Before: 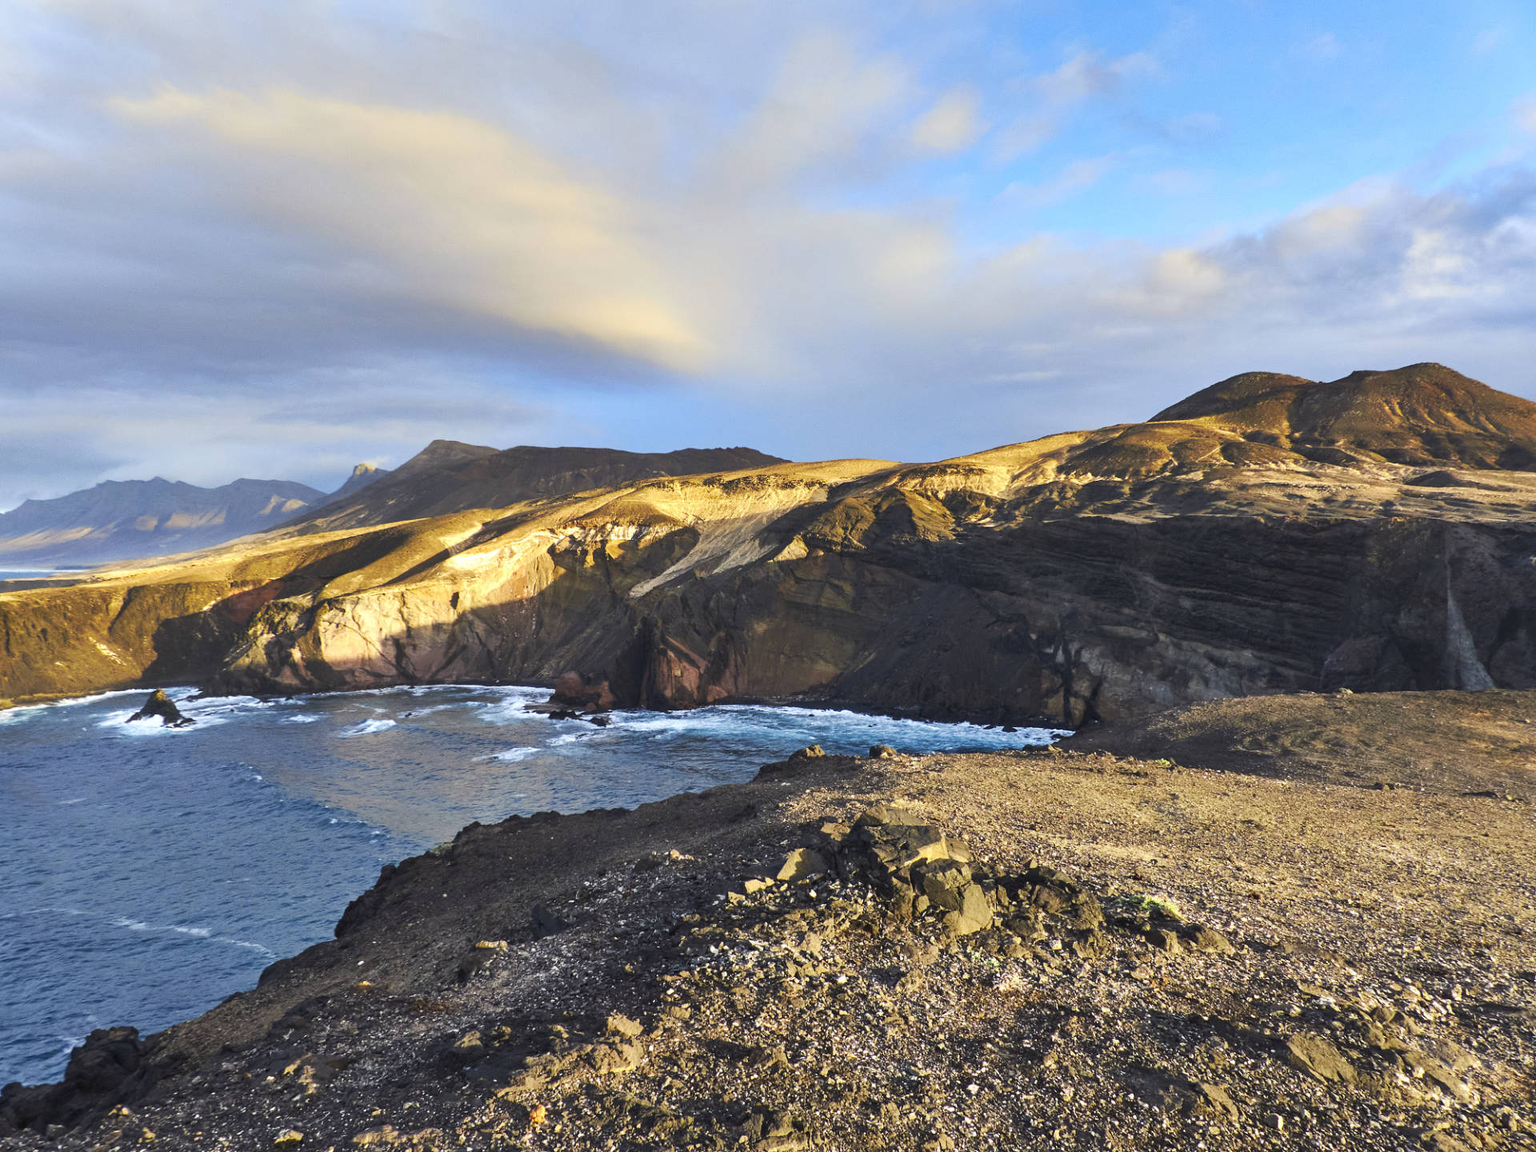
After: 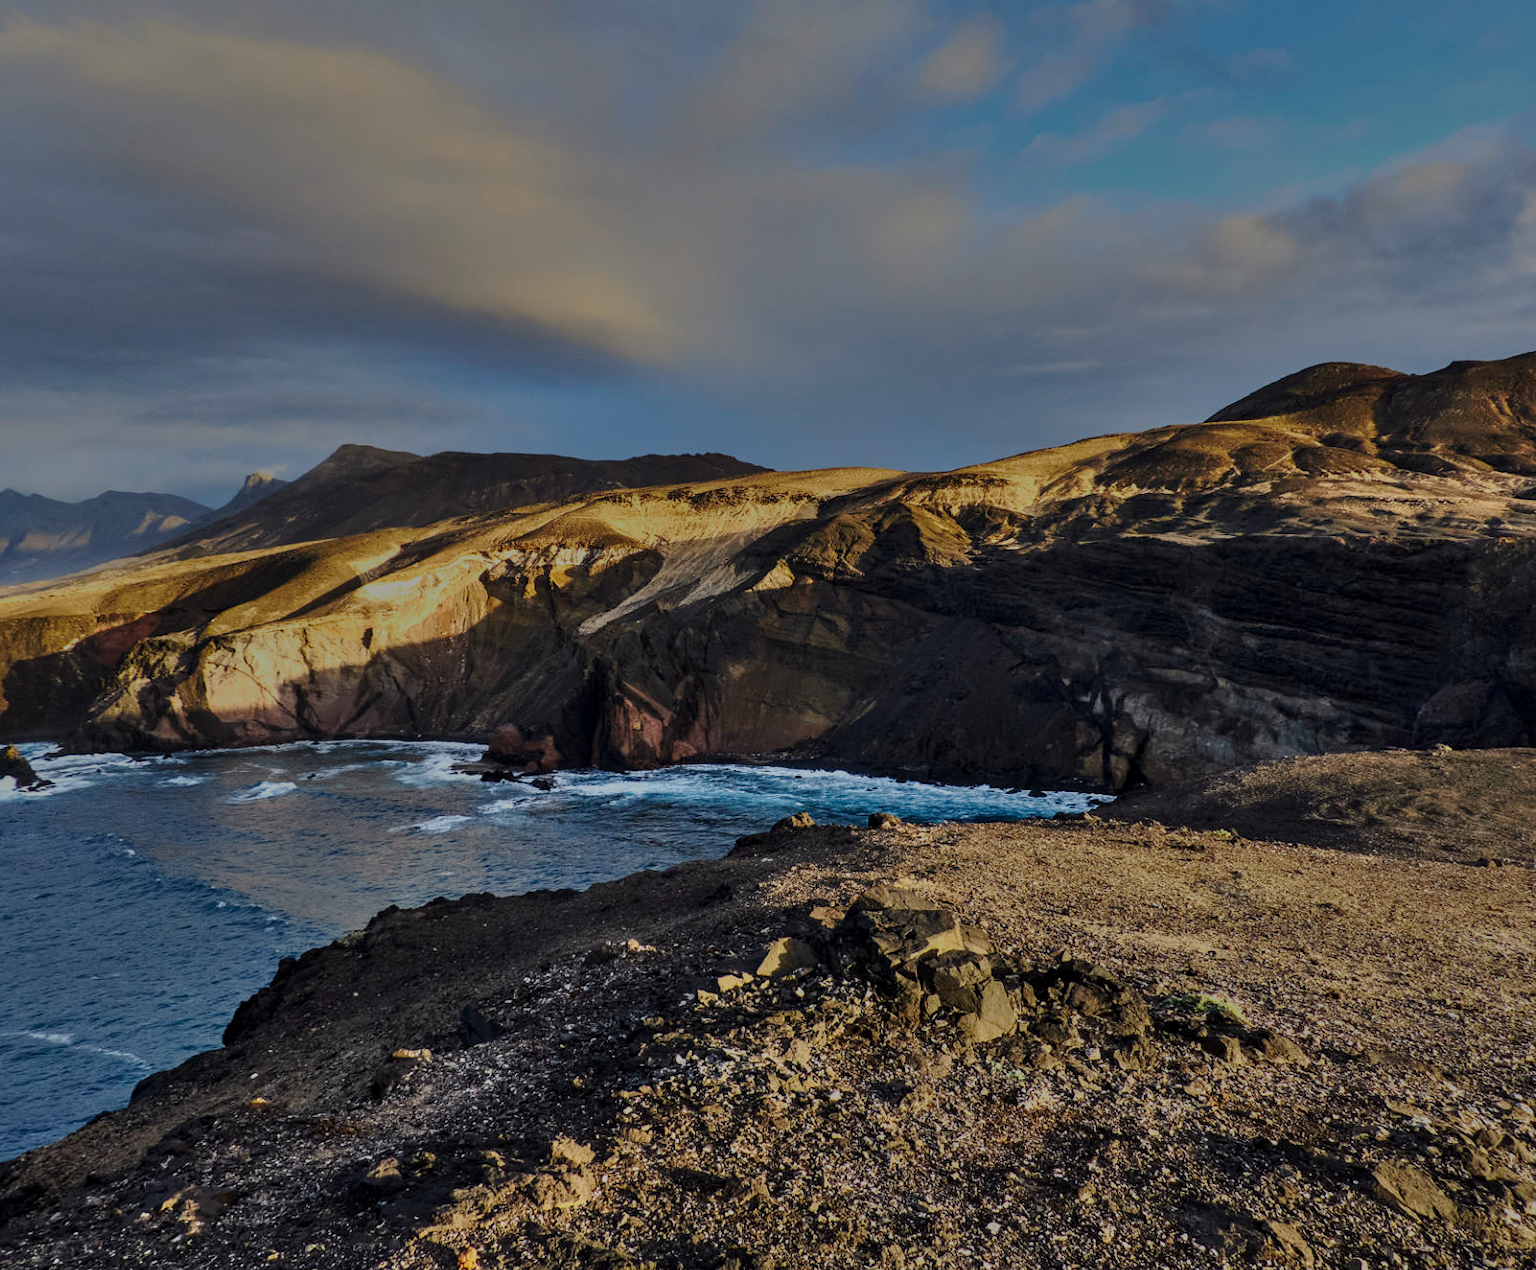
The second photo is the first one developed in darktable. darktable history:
local contrast: on, module defaults
crop: left 9.824%, top 6.285%, right 7.329%, bottom 2.389%
shadows and highlights: soften with gaussian
exposure: exposure -1.935 EV, compensate exposure bias true, compensate highlight preservation false
